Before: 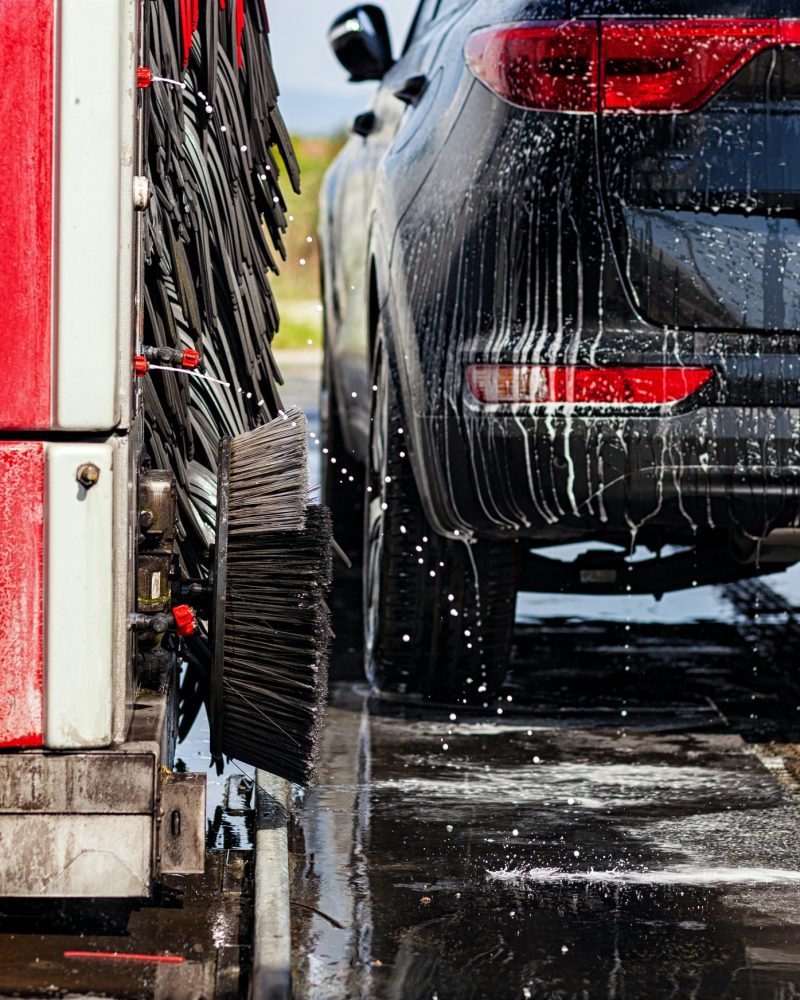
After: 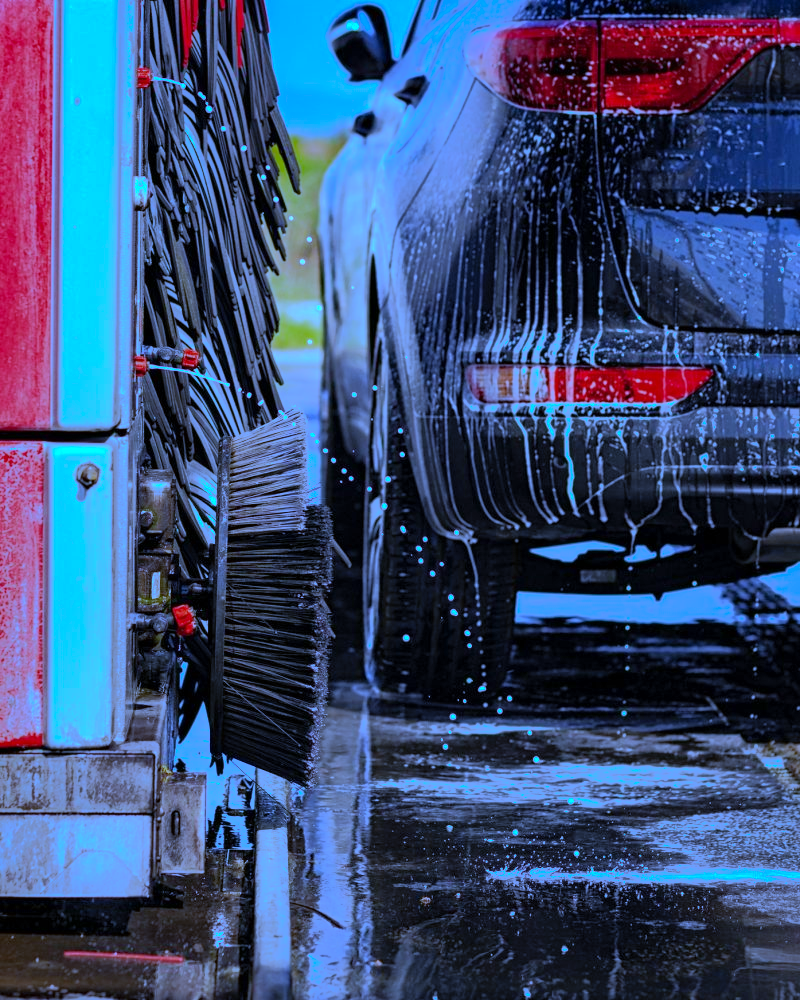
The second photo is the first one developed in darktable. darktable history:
shadows and highlights: shadows 38.43, highlights -74.54
contrast brightness saturation: contrast 0.04, saturation 0.07
white balance: red 0.766, blue 1.537
